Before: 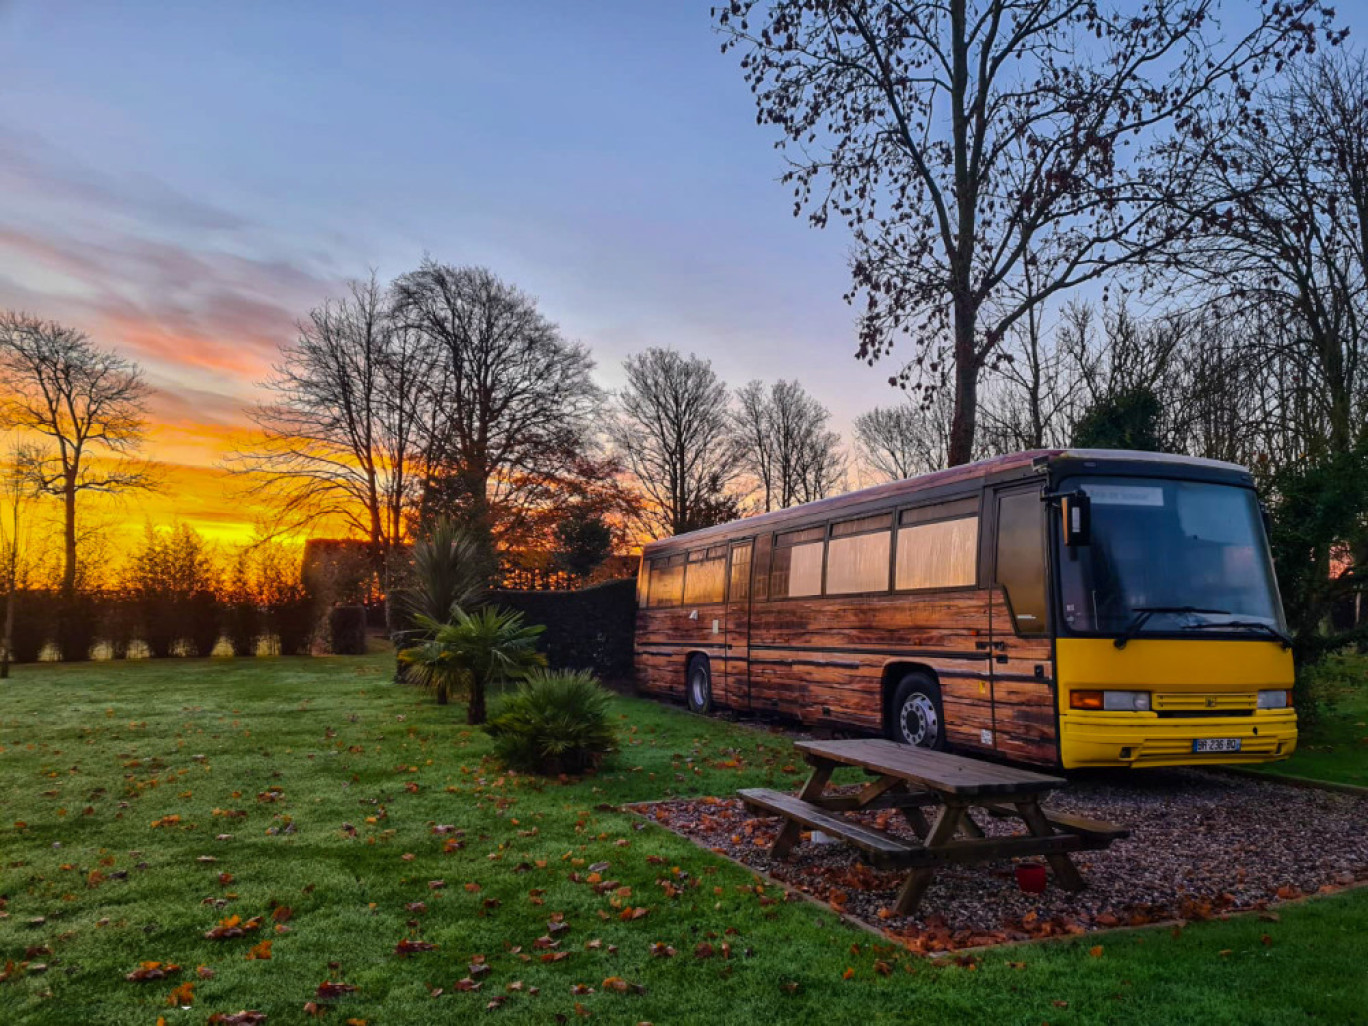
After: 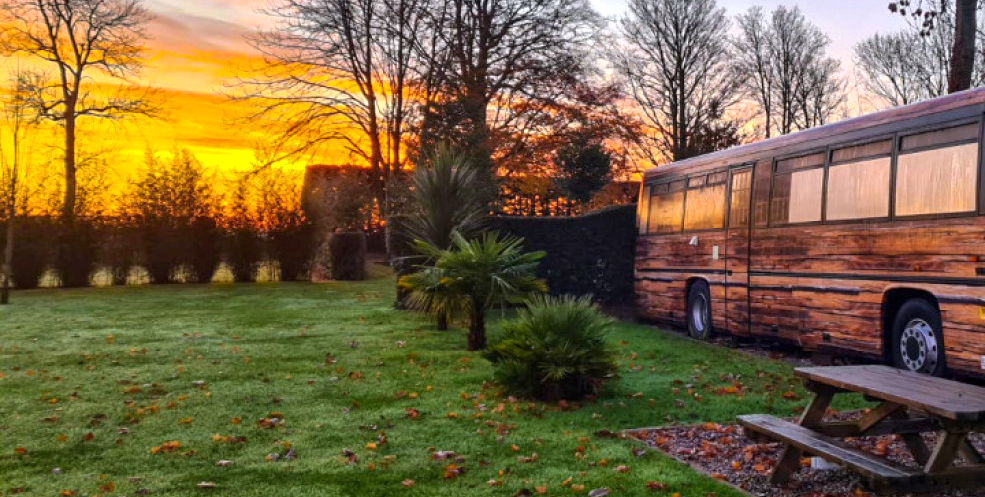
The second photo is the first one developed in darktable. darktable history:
exposure: black level correction 0.001, exposure 0.5 EV, compensate exposure bias true, compensate highlight preservation false
white balance: red 0.983, blue 1.036
crop: top 36.498%, right 27.964%, bottom 14.995%
